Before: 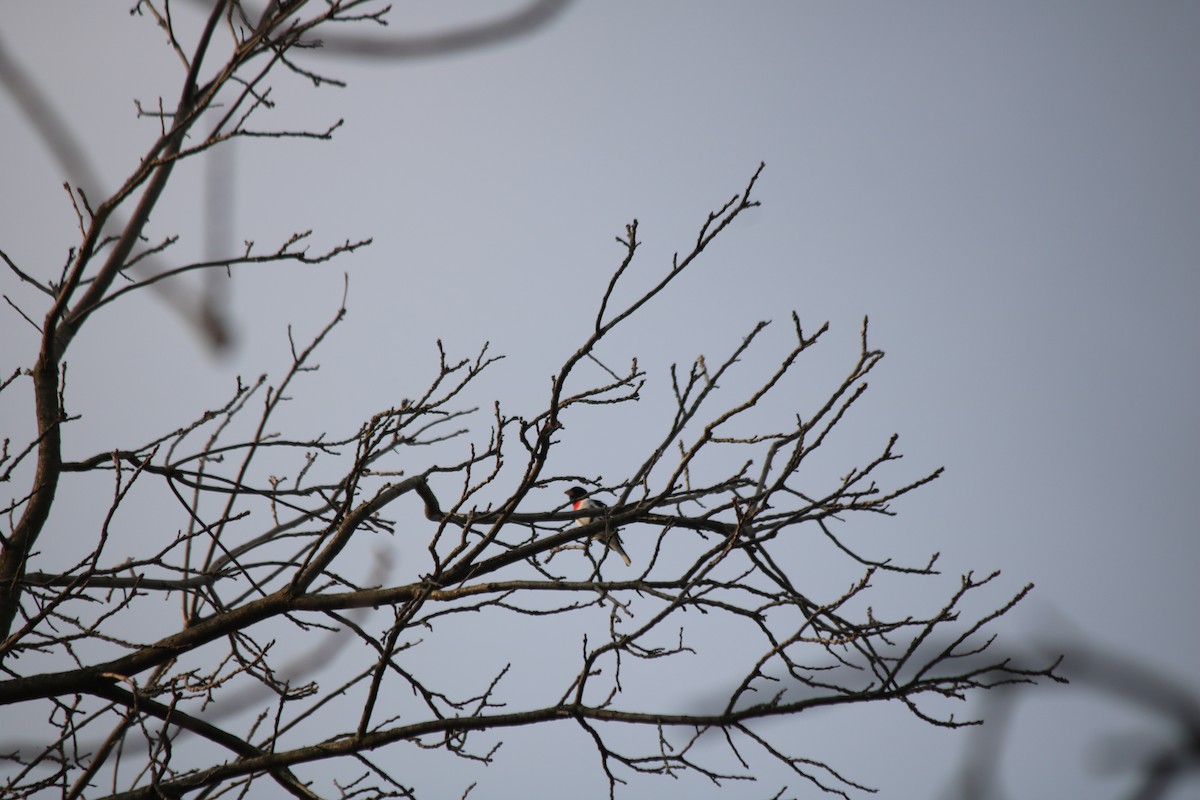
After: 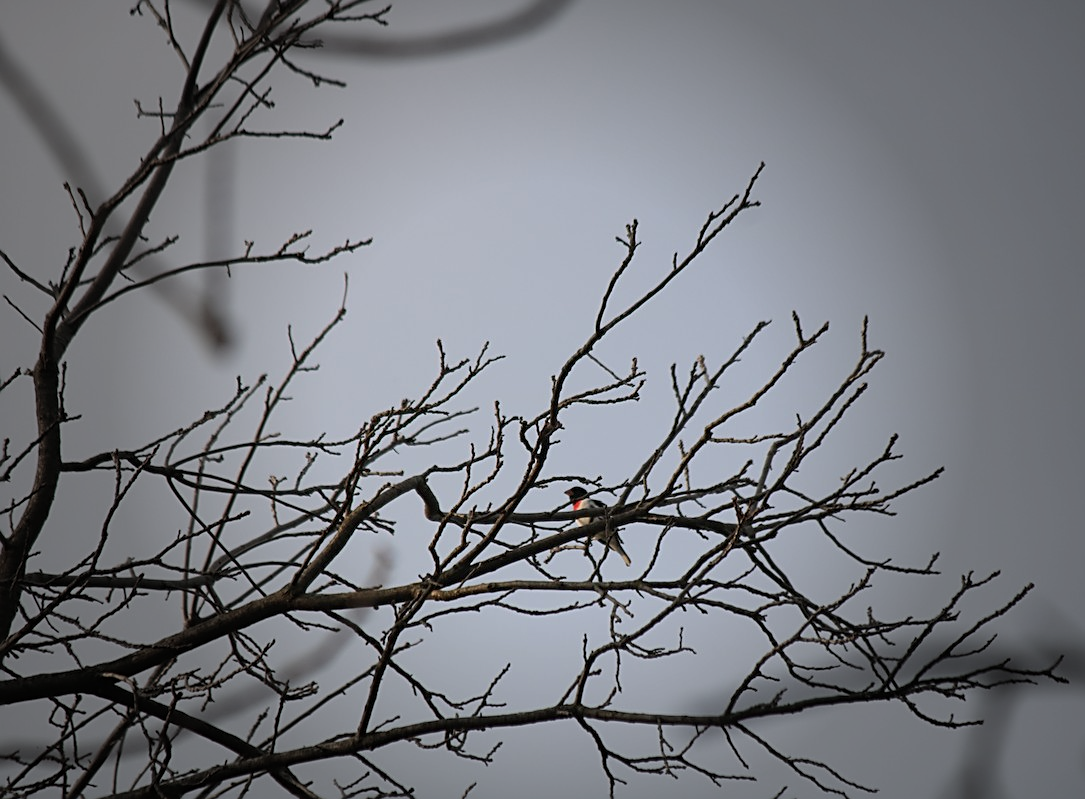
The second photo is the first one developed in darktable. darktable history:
vignetting: fall-off start 40%, fall-off radius 40%
crop: right 9.509%, bottom 0.031%
sharpen: on, module defaults
